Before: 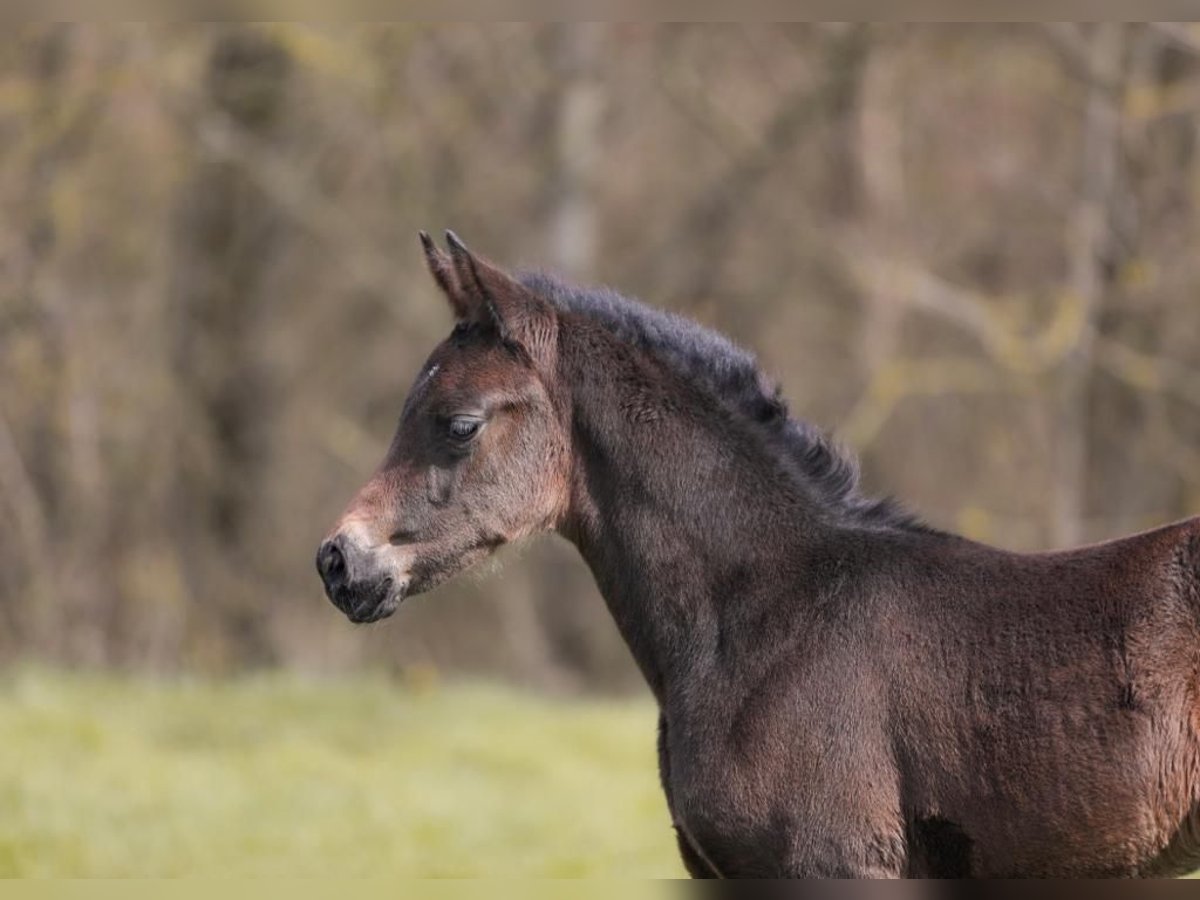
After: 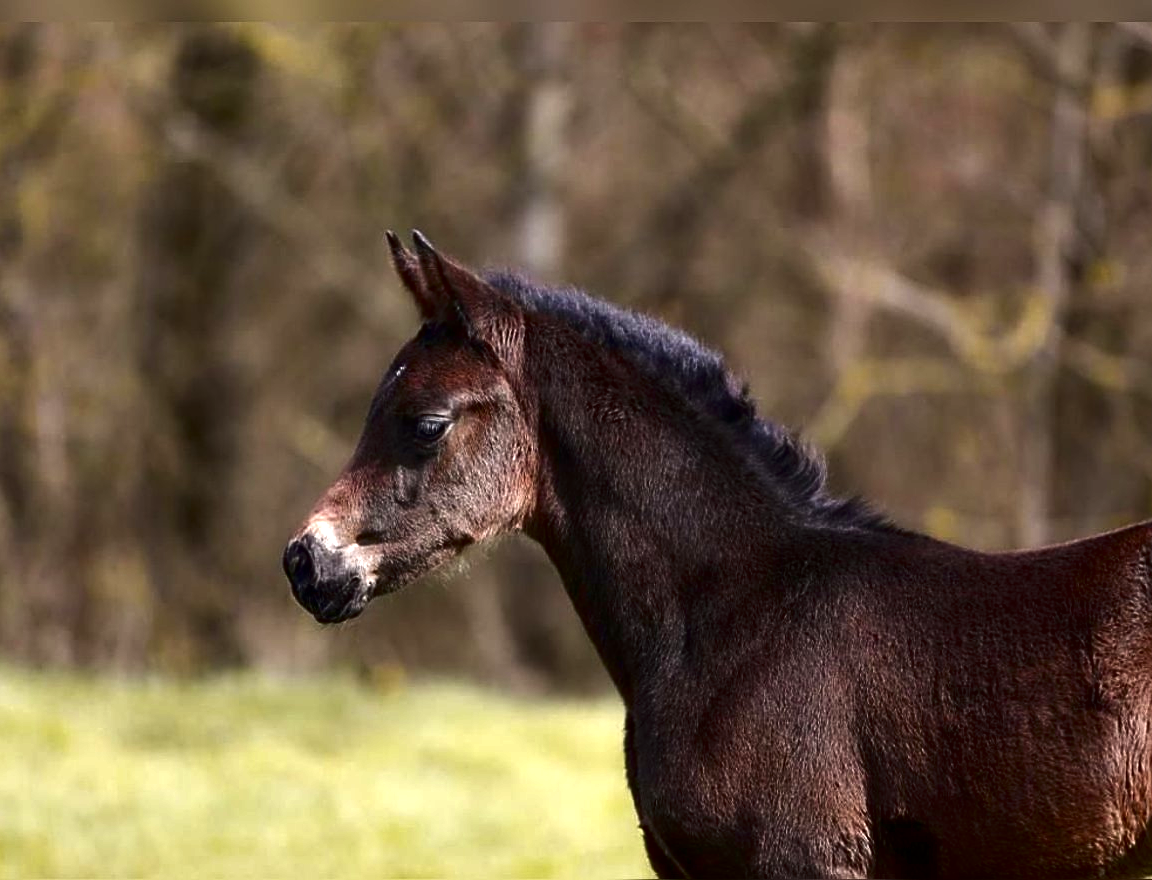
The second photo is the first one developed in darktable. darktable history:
crop and rotate: left 2.754%, right 1.201%, bottom 2.205%
exposure: exposure 0.772 EV, compensate highlight preservation false
contrast brightness saturation: contrast 0.093, brightness -0.572, saturation 0.173
sharpen: on, module defaults
